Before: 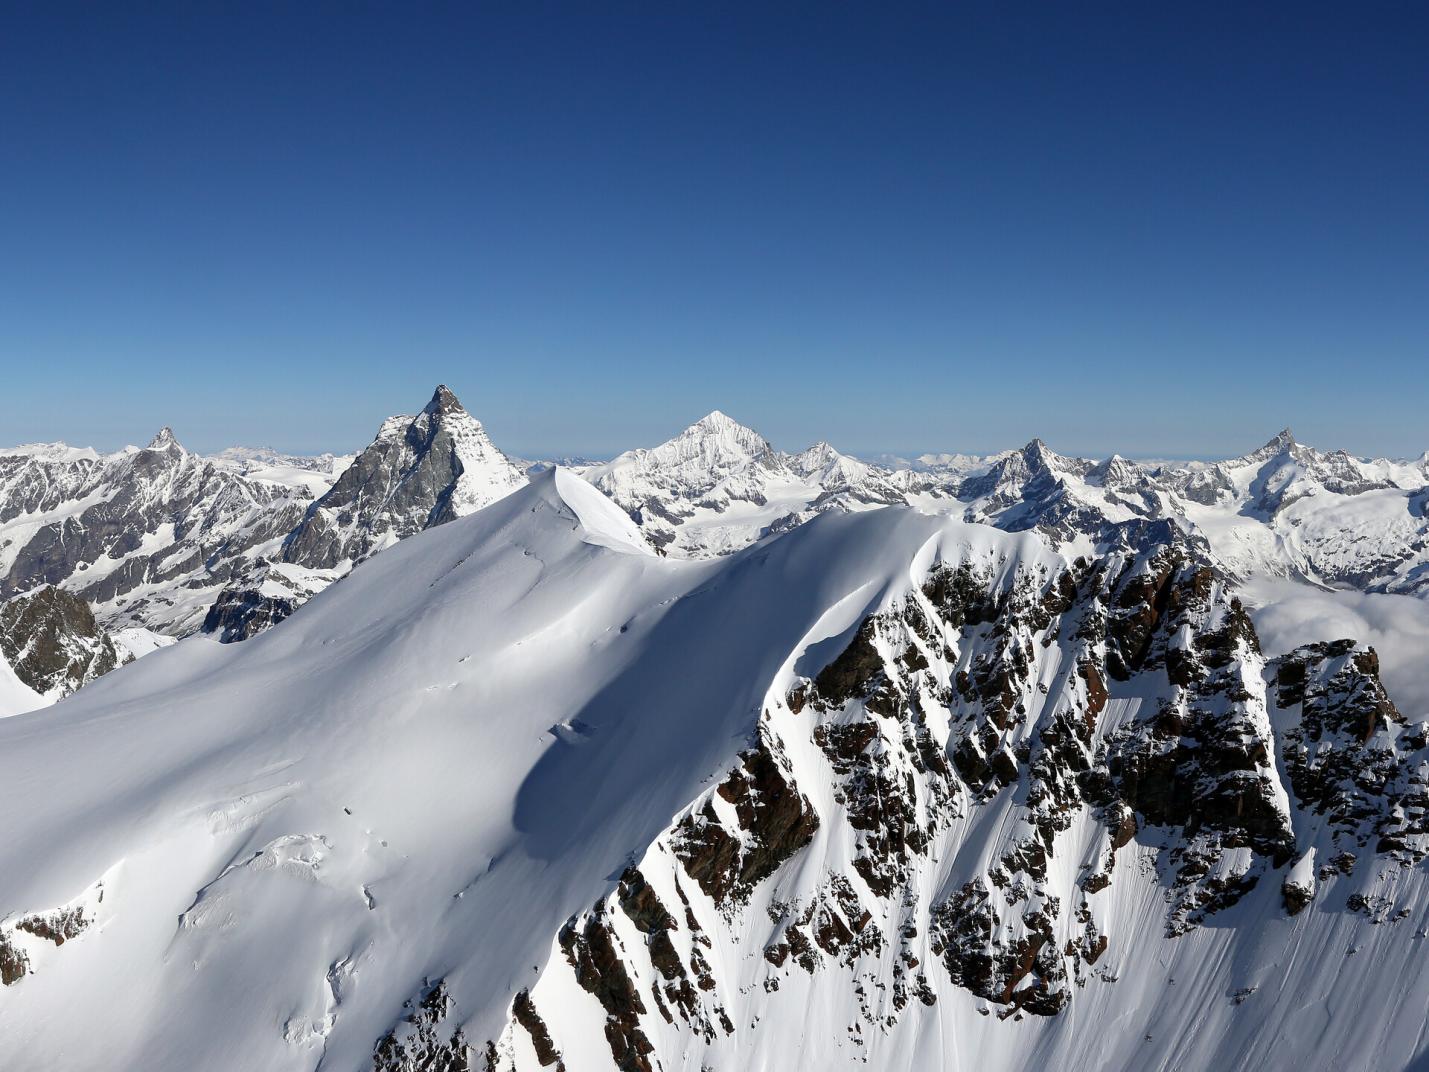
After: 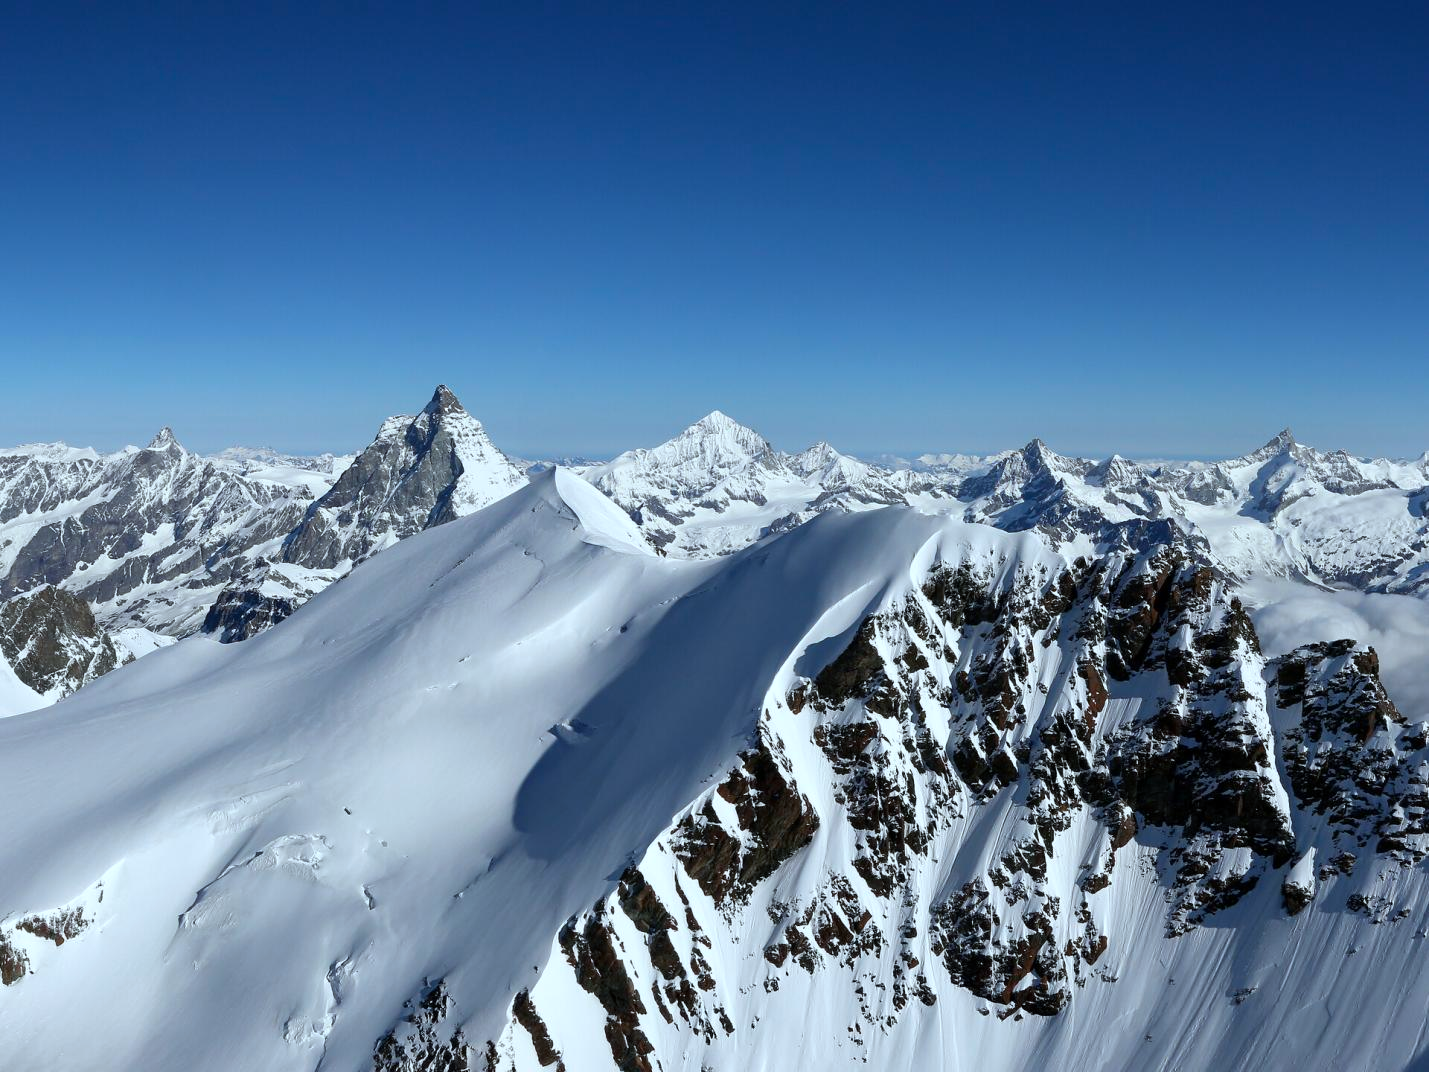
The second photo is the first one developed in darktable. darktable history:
color calibration: gray › normalize channels true, illuminant Planckian (black body), x 0.368, y 0.36, temperature 4276.72 K, gamut compression 0.029
